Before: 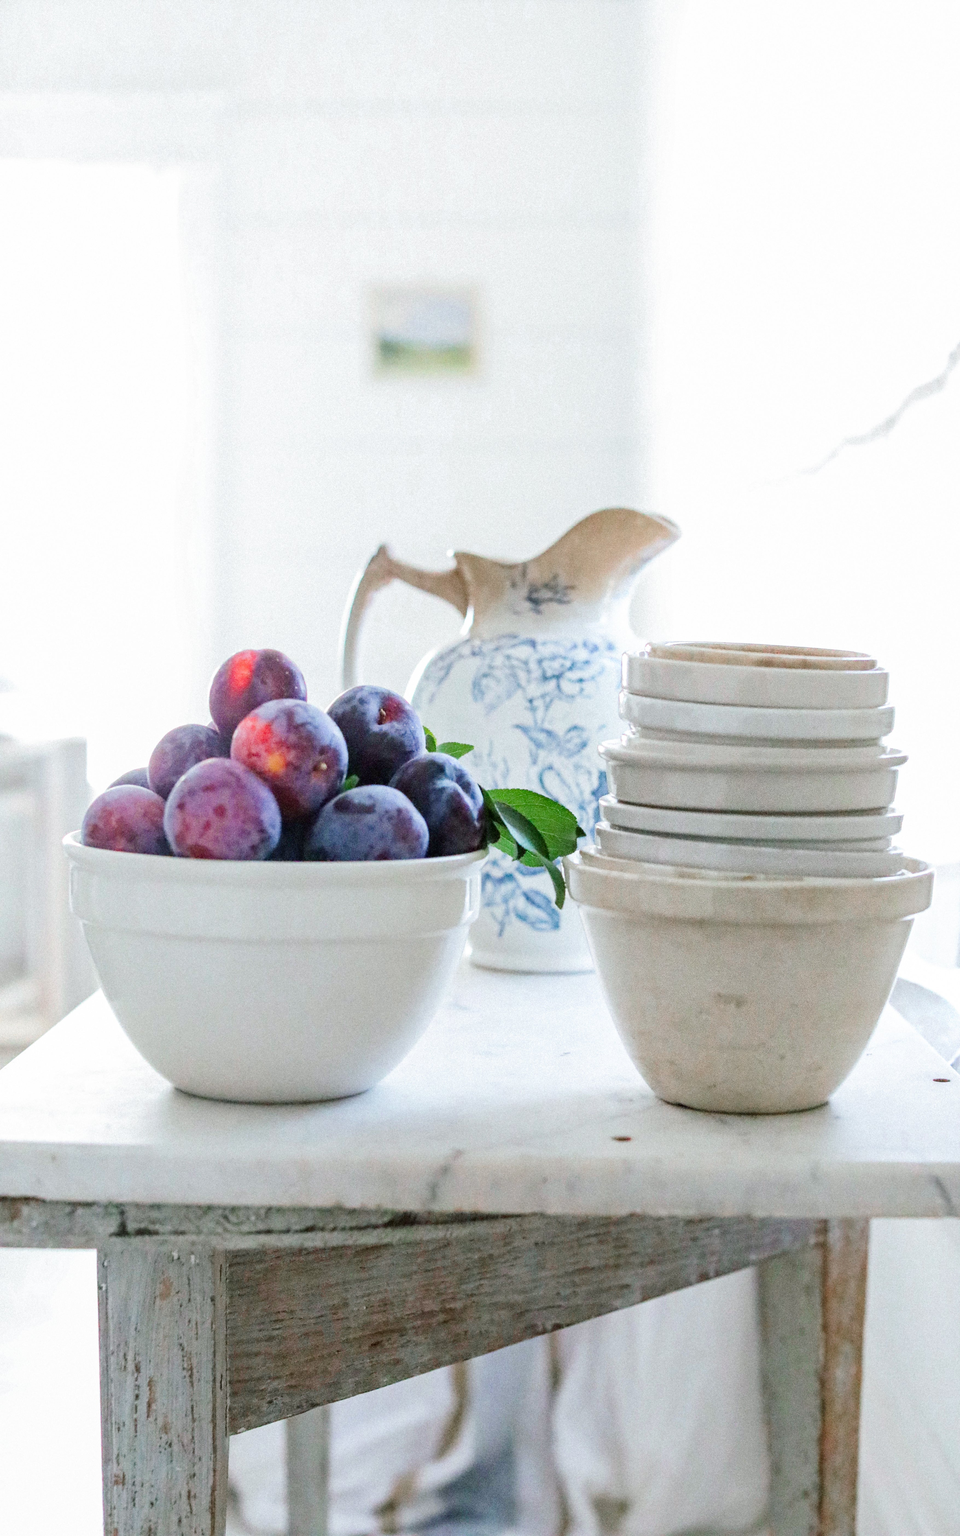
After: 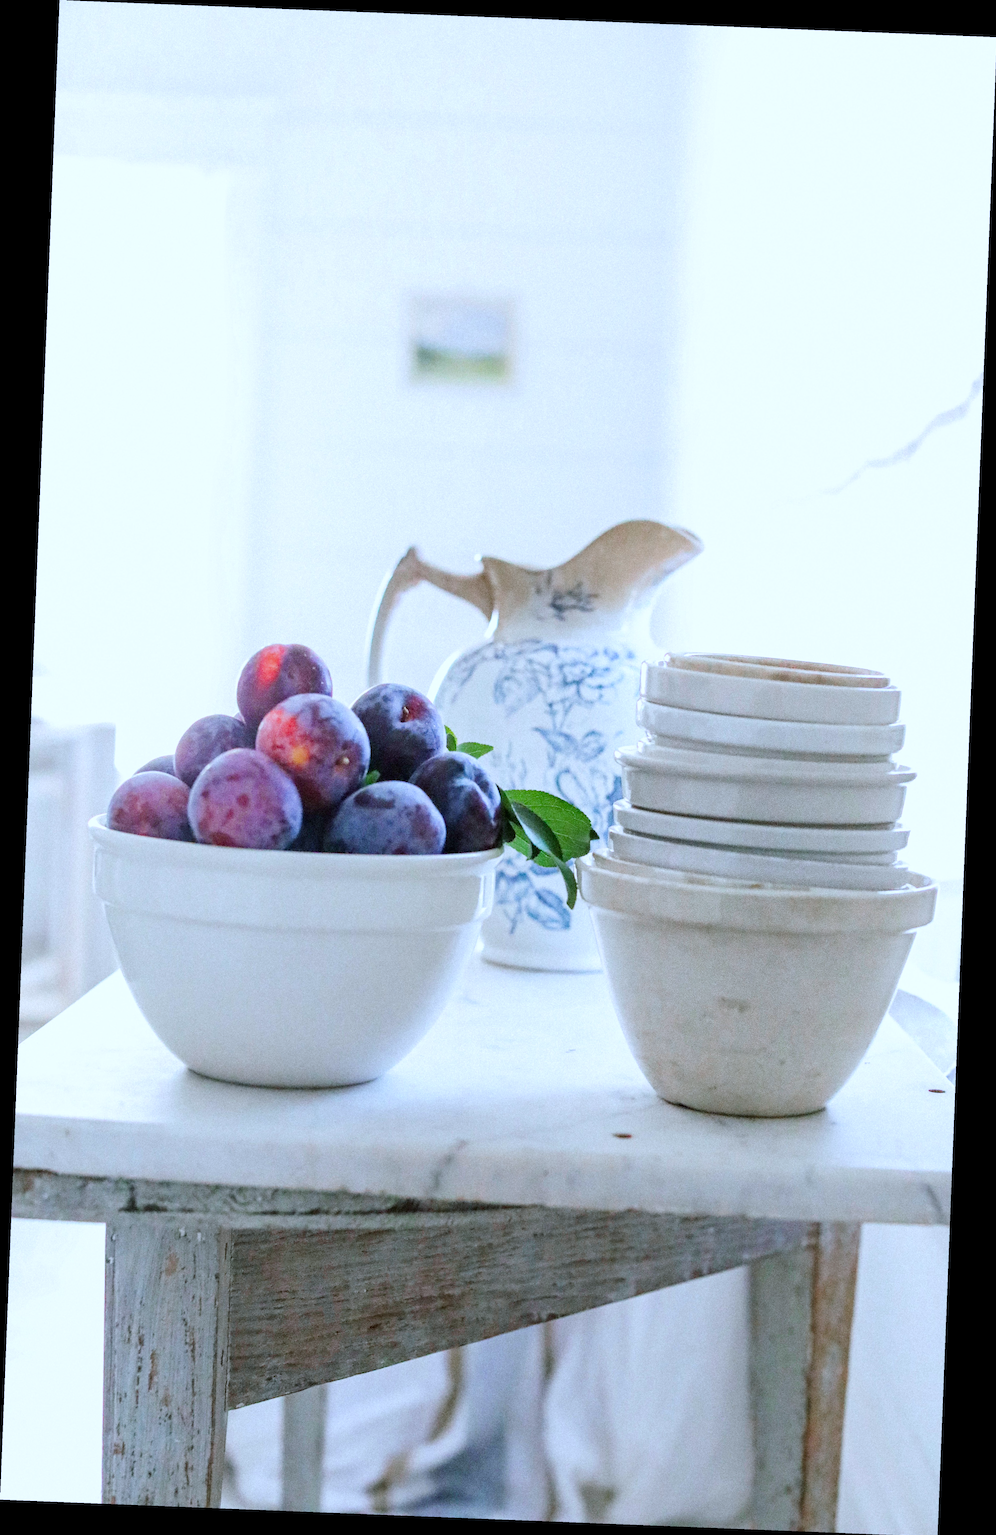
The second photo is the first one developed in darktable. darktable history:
rotate and perspective: rotation 2.27°, automatic cropping off
white balance: red 0.931, blue 1.11
